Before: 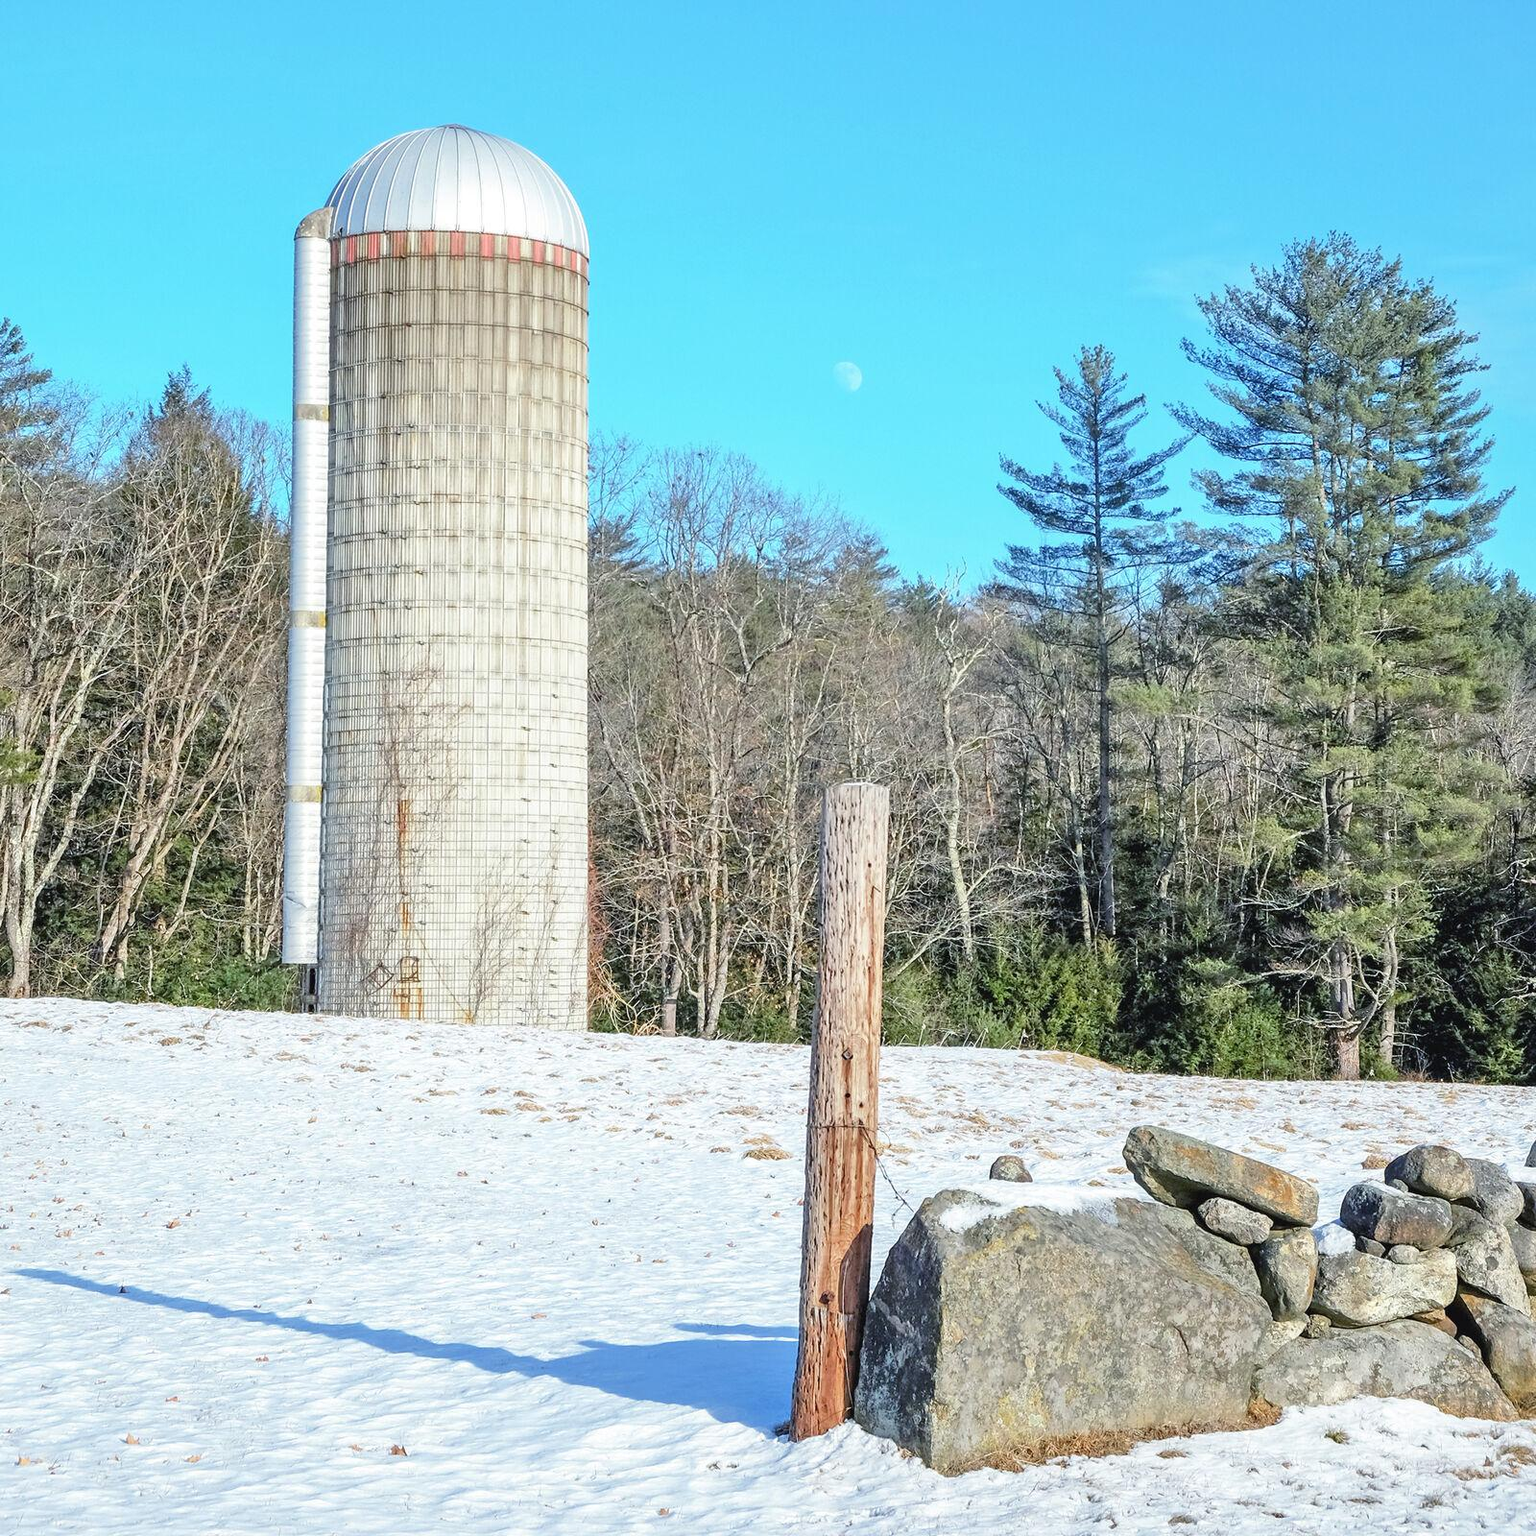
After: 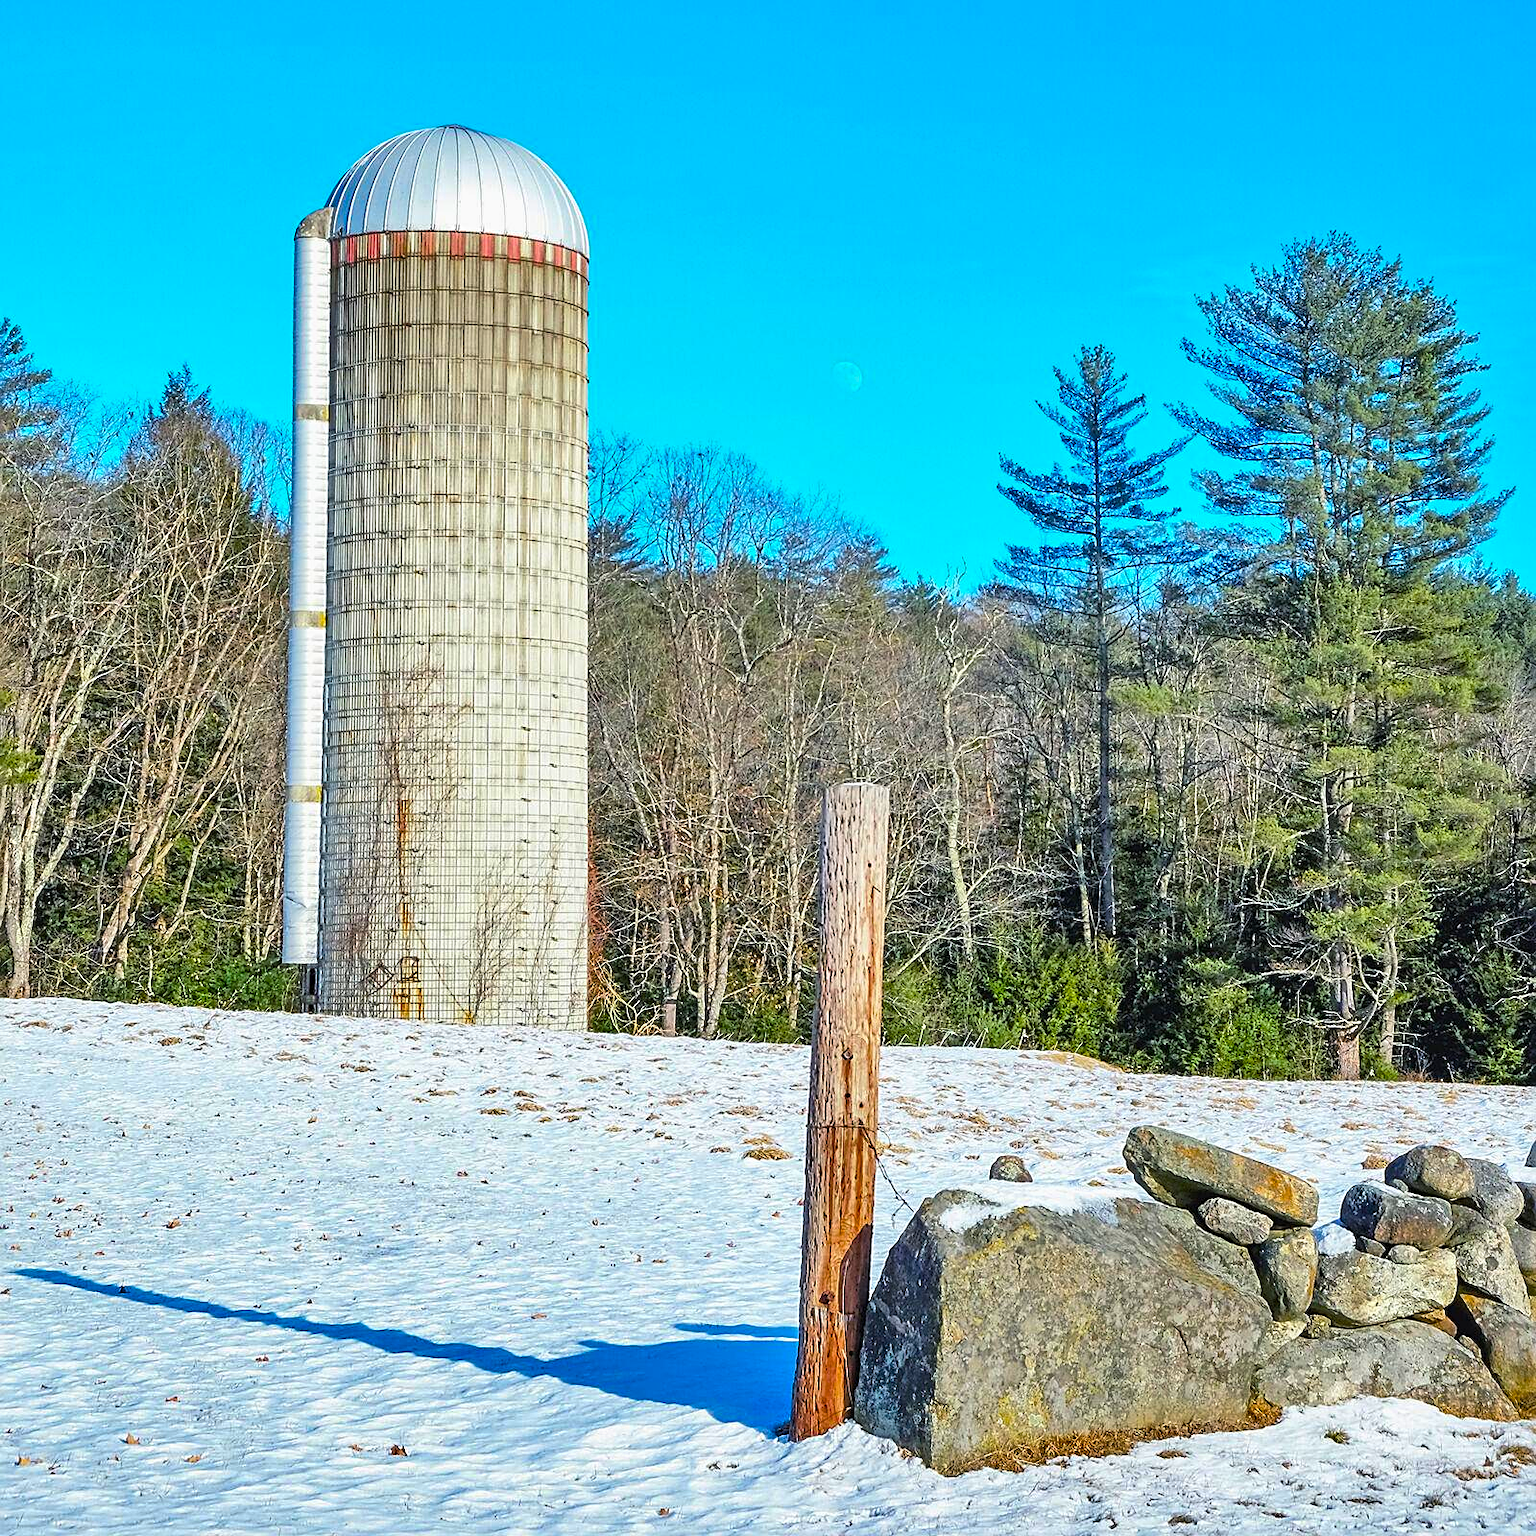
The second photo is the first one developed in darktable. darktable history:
shadows and highlights: shadows 43.7, white point adjustment -1.32, soften with gaussian
color balance rgb: linear chroma grading › shadows -10.127%, linear chroma grading › global chroma 20.299%, perceptual saturation grading › global saturation 29.676%, global vibrance 20%
sharpen: on, module defaults
